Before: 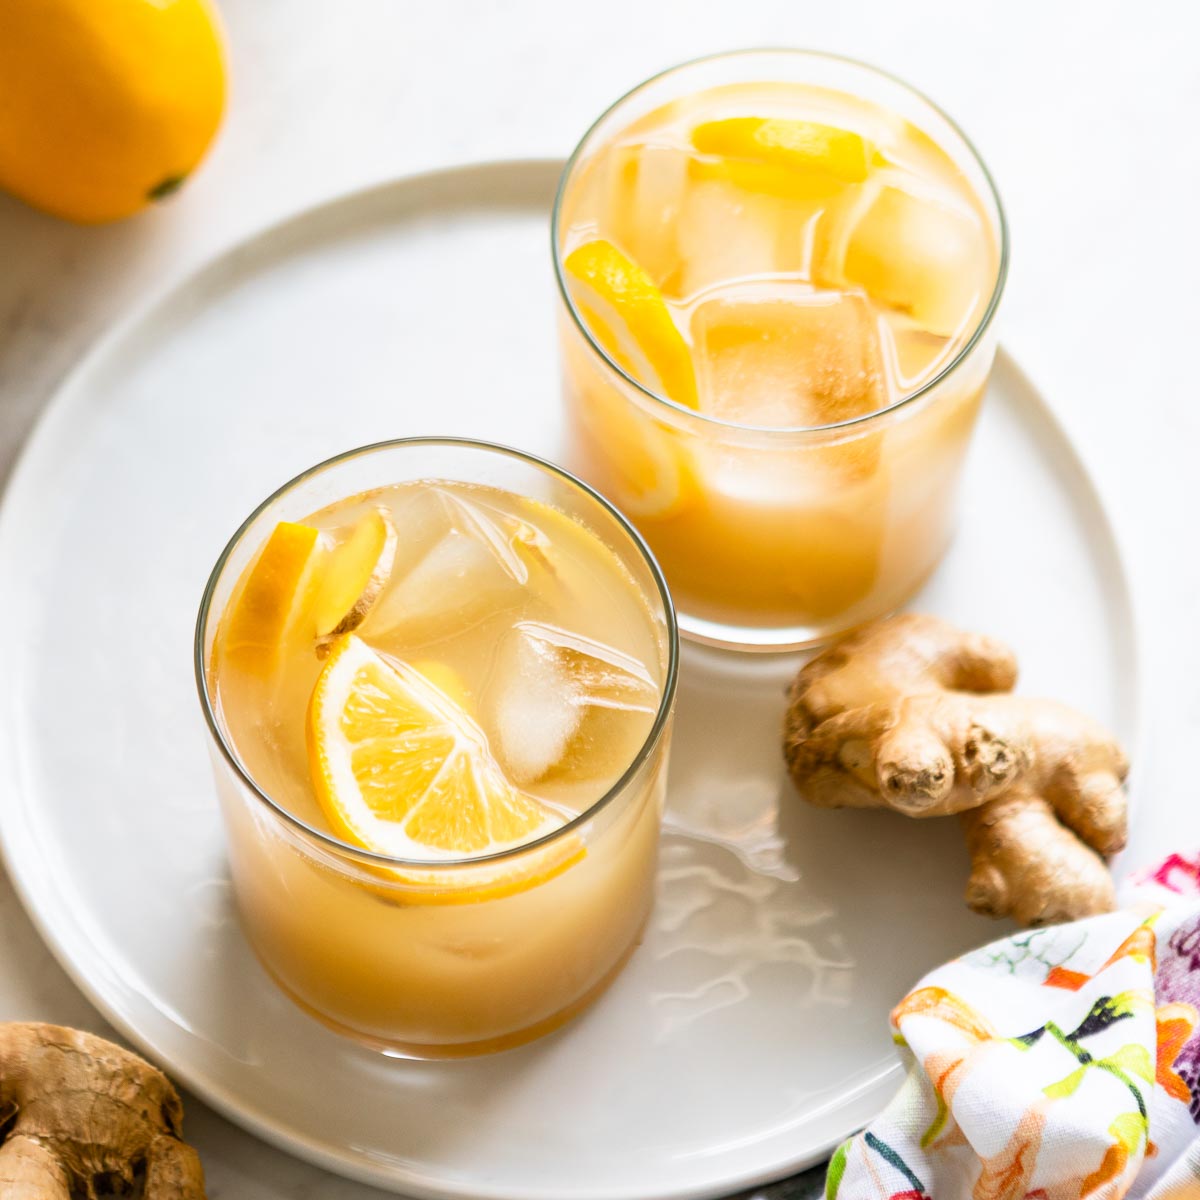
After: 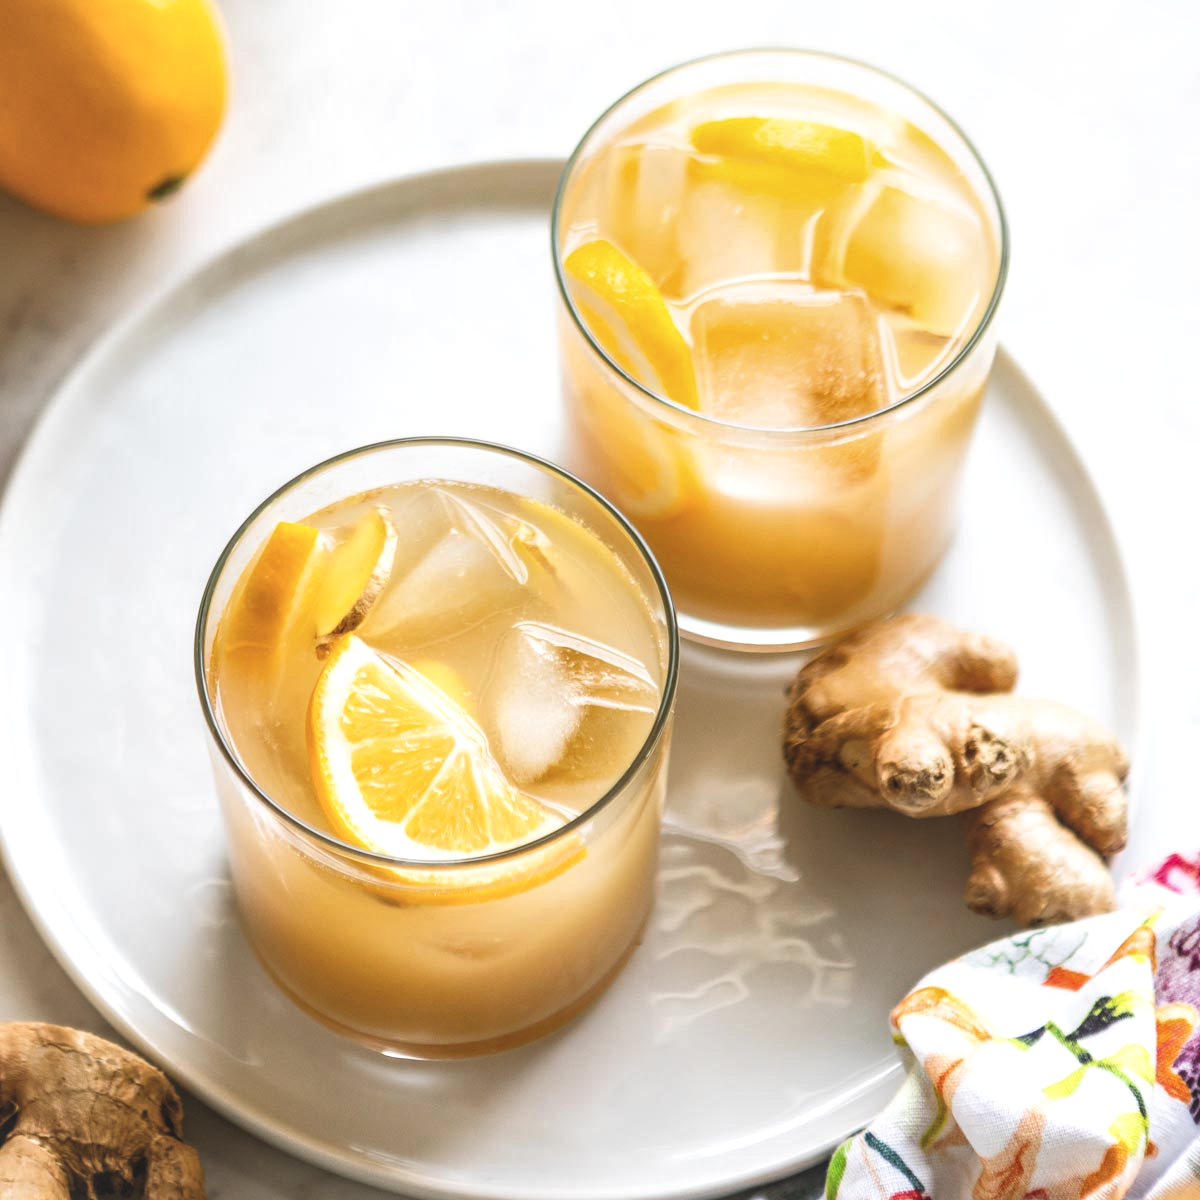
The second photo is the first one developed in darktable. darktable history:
exposure: black level correction -0.031, compensate highlight preservation false
local contrast: detail 142%
